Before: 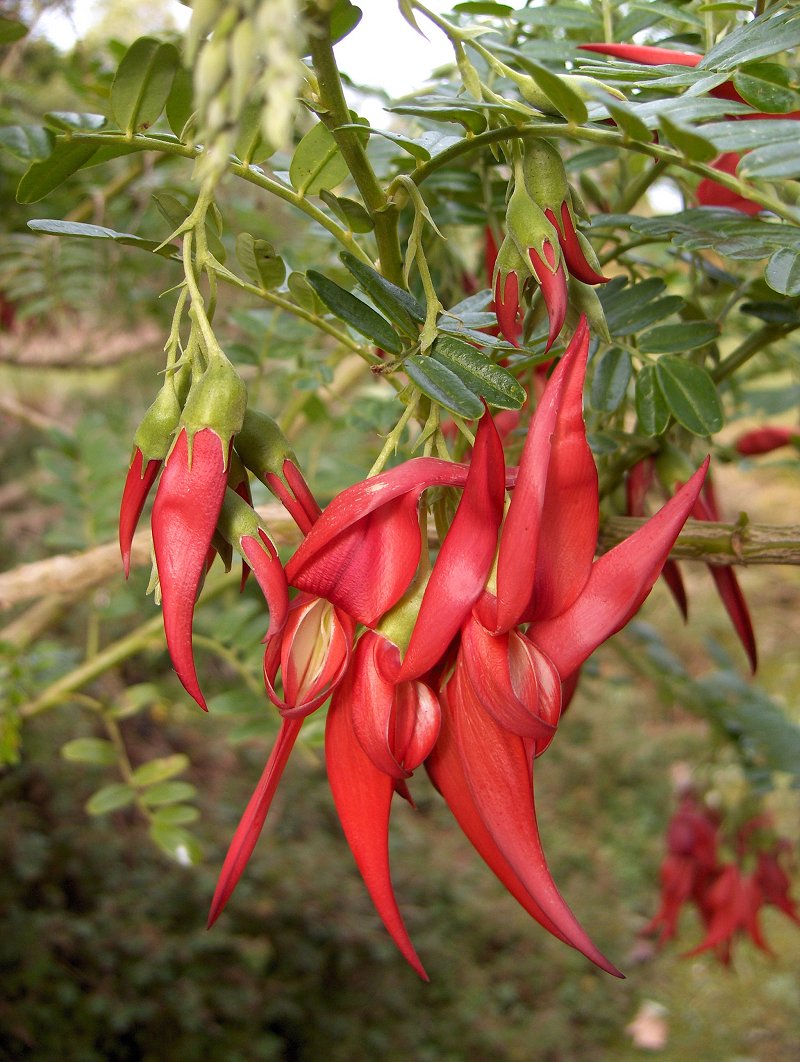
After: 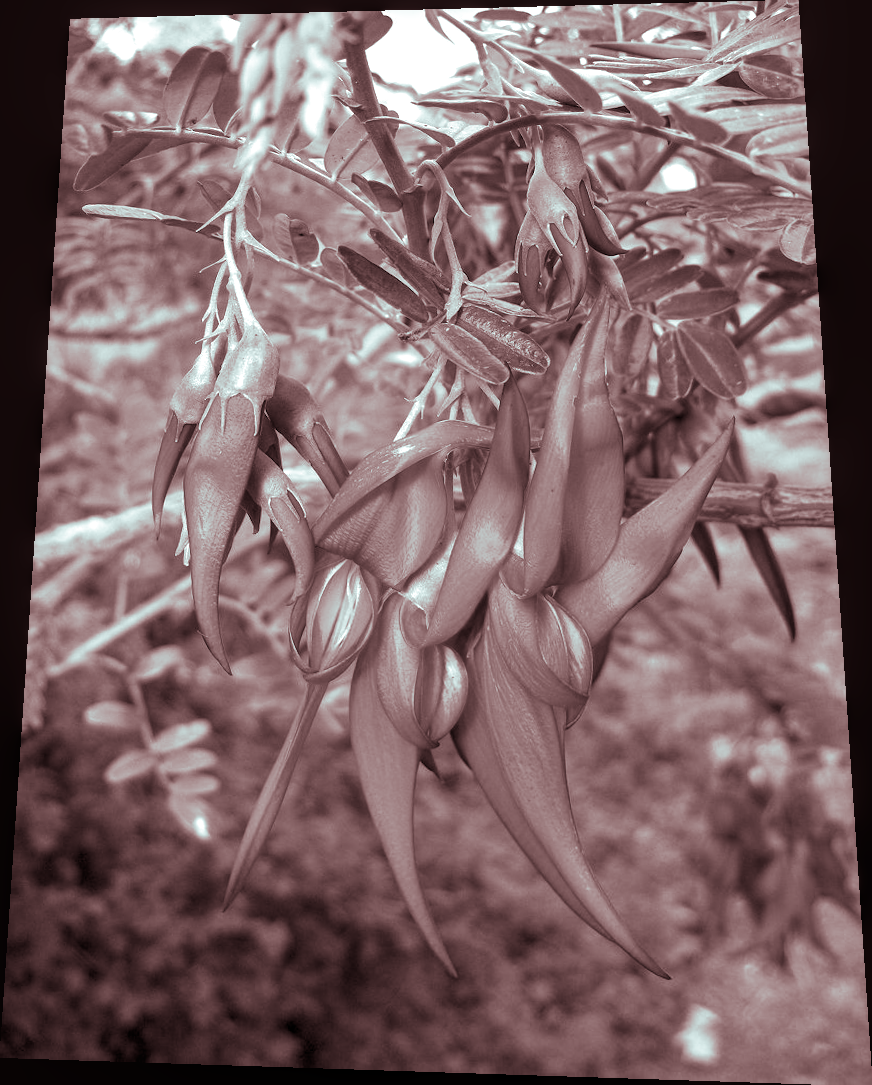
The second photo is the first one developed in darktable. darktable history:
monochrome: a -71.75, b 75.82
local contrast: on, module defaults
exposure: black level correction -0.002, exposure 0.54 EV, compensate highlight preservation false
split-toning: shadows › saturation 0.3, highlights › hue 180°, highlights › saturation 0.3, compress 0%
rotate and perspective: rotation 0.128°, lens shift (vertical) -0.181, lens shift (horizontal) -0.044, shear 0.001, automatic cropping off
